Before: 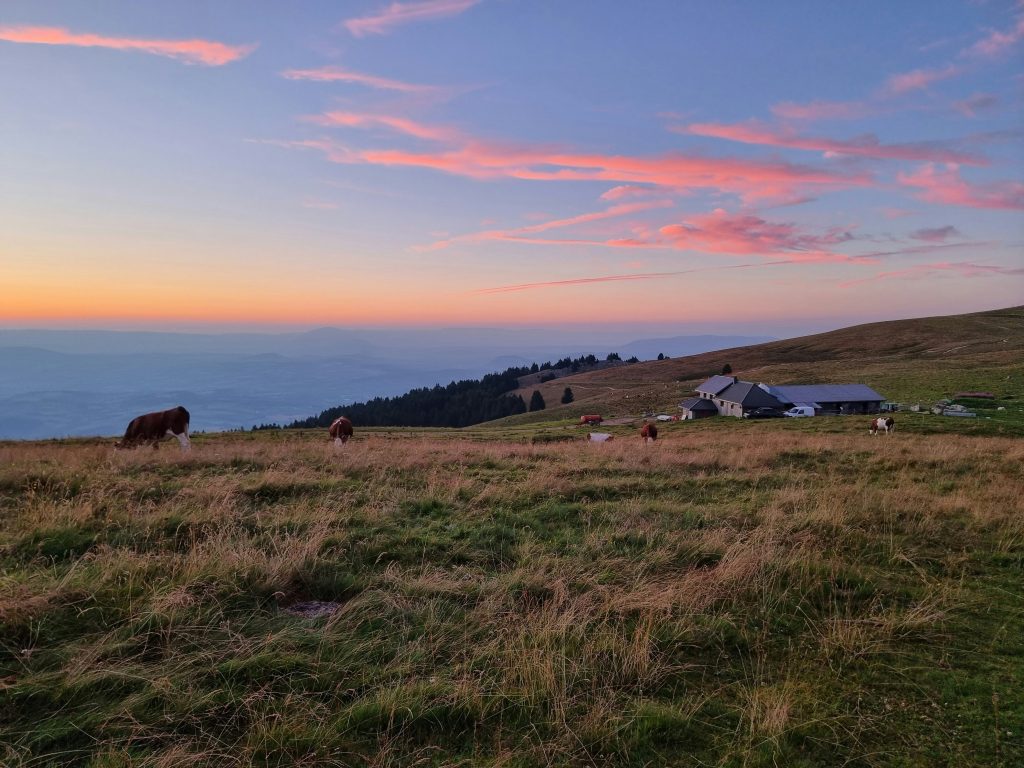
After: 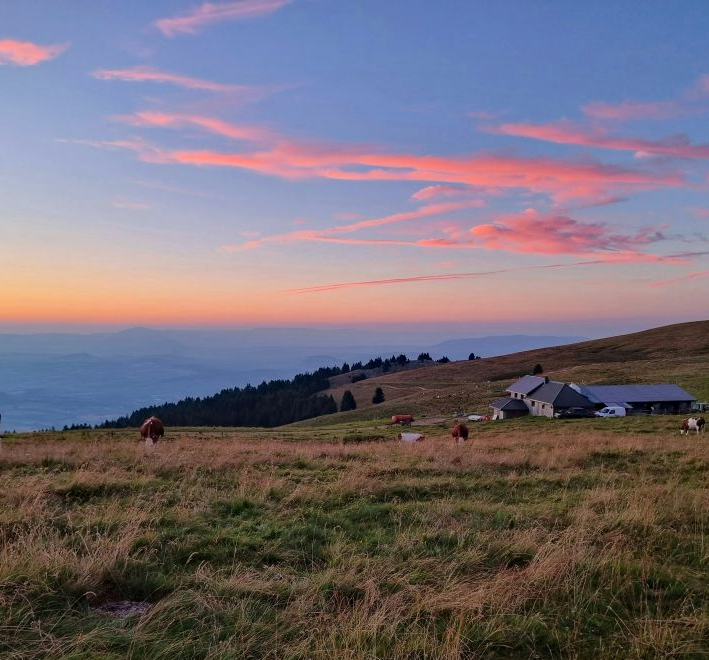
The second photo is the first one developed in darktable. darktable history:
crop: left 18.479%, right 12.2%, bottom 13.971%
haze removal: compatibility mode true, adaptive false
